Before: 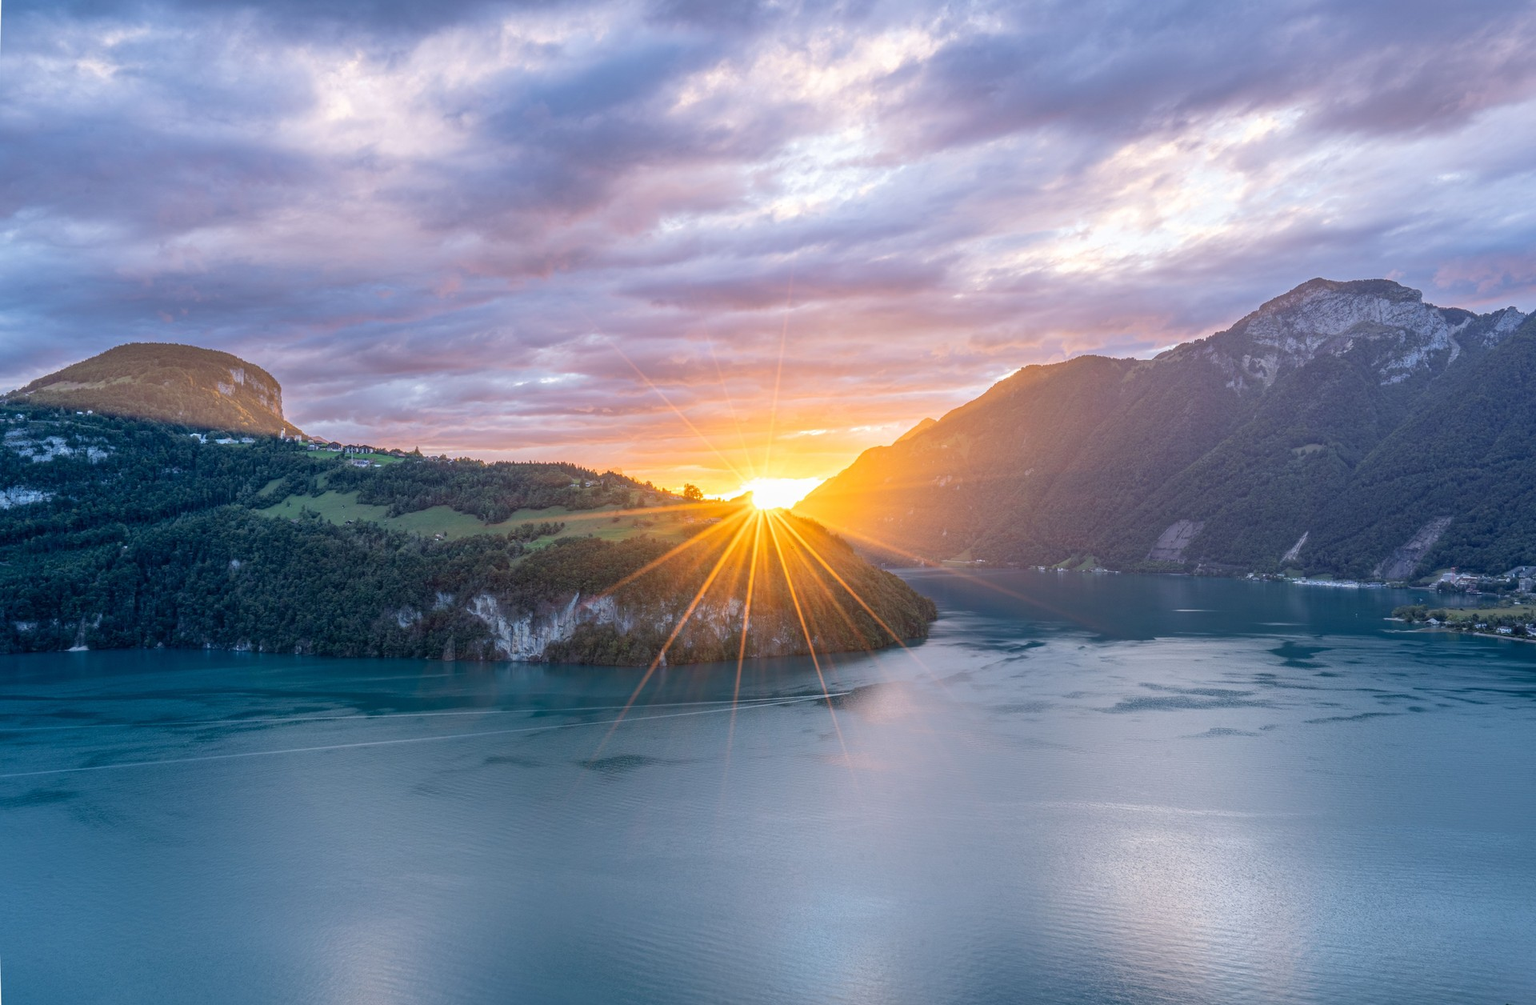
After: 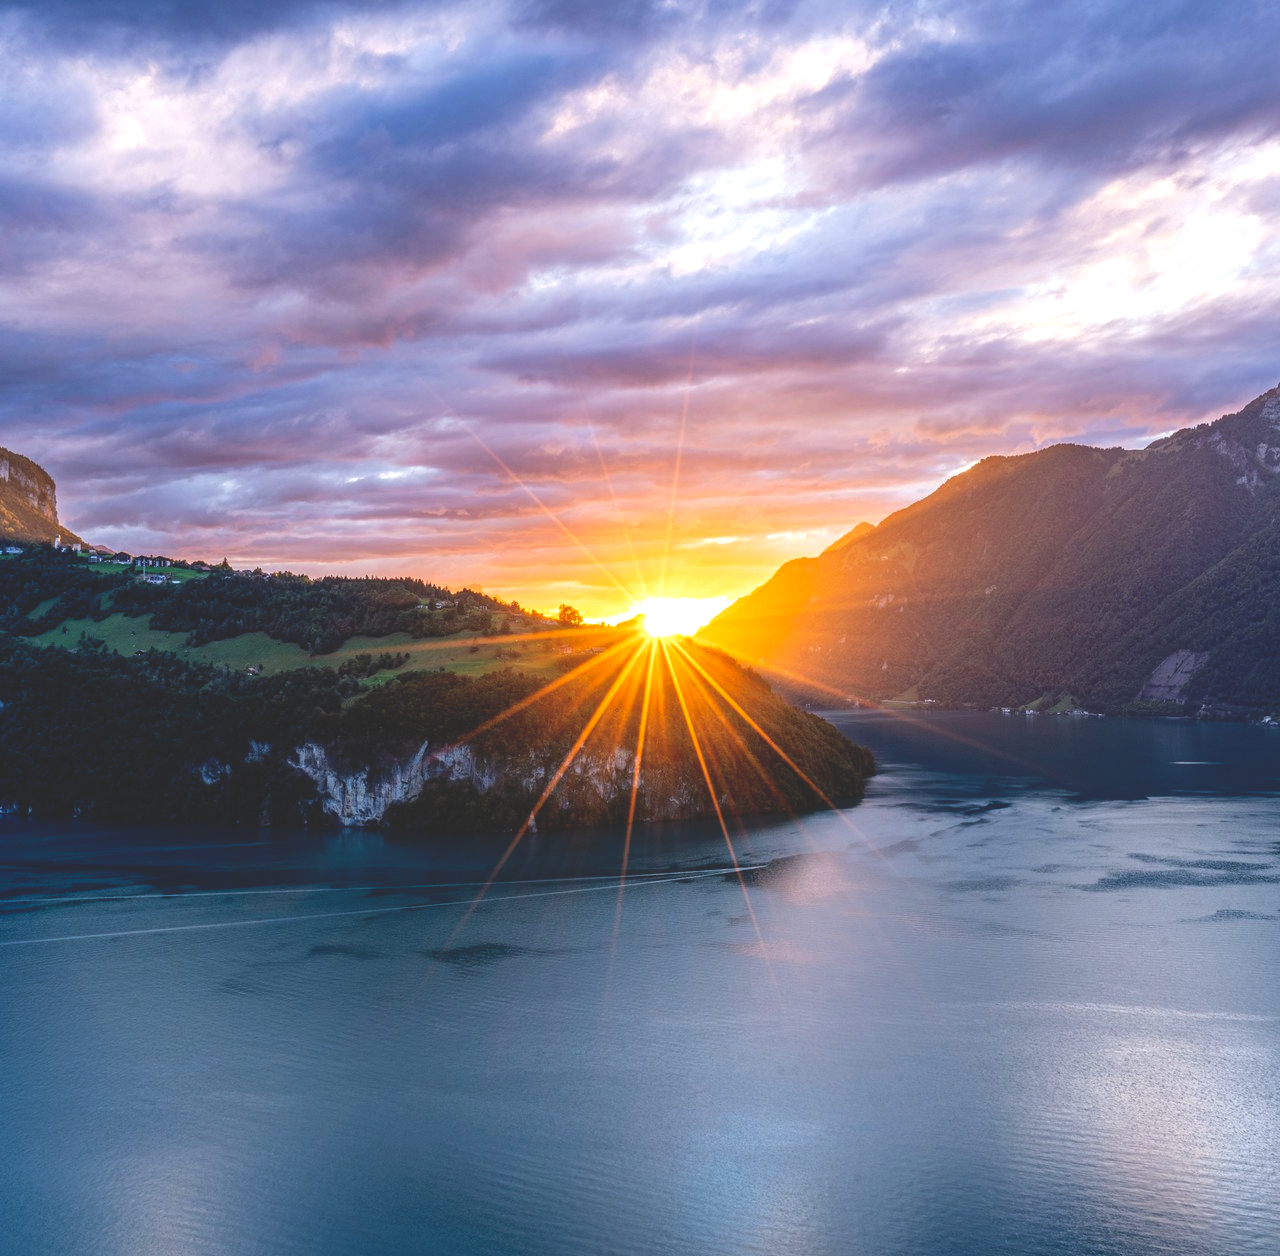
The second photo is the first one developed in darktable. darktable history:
base curve: curves: ch0 [(0, 0.02) (0.083, 0.036) (1, 1)], preserve colors none
crop and rotate: left 15.446%, right 17.836%
exposure: exposure 0.2 EV, compensate highlight preservation false
